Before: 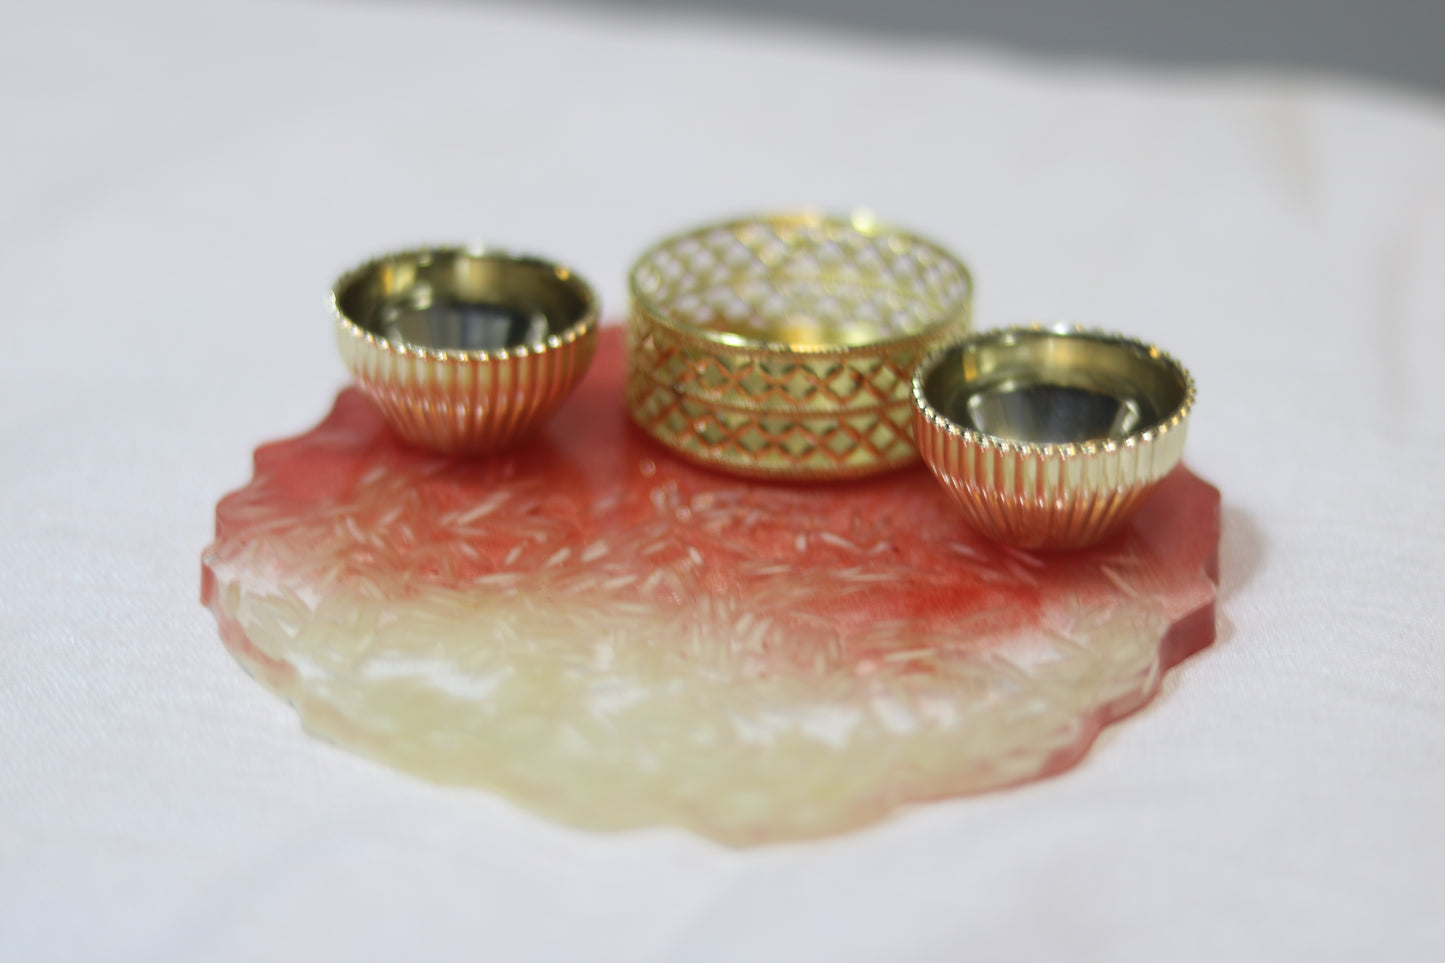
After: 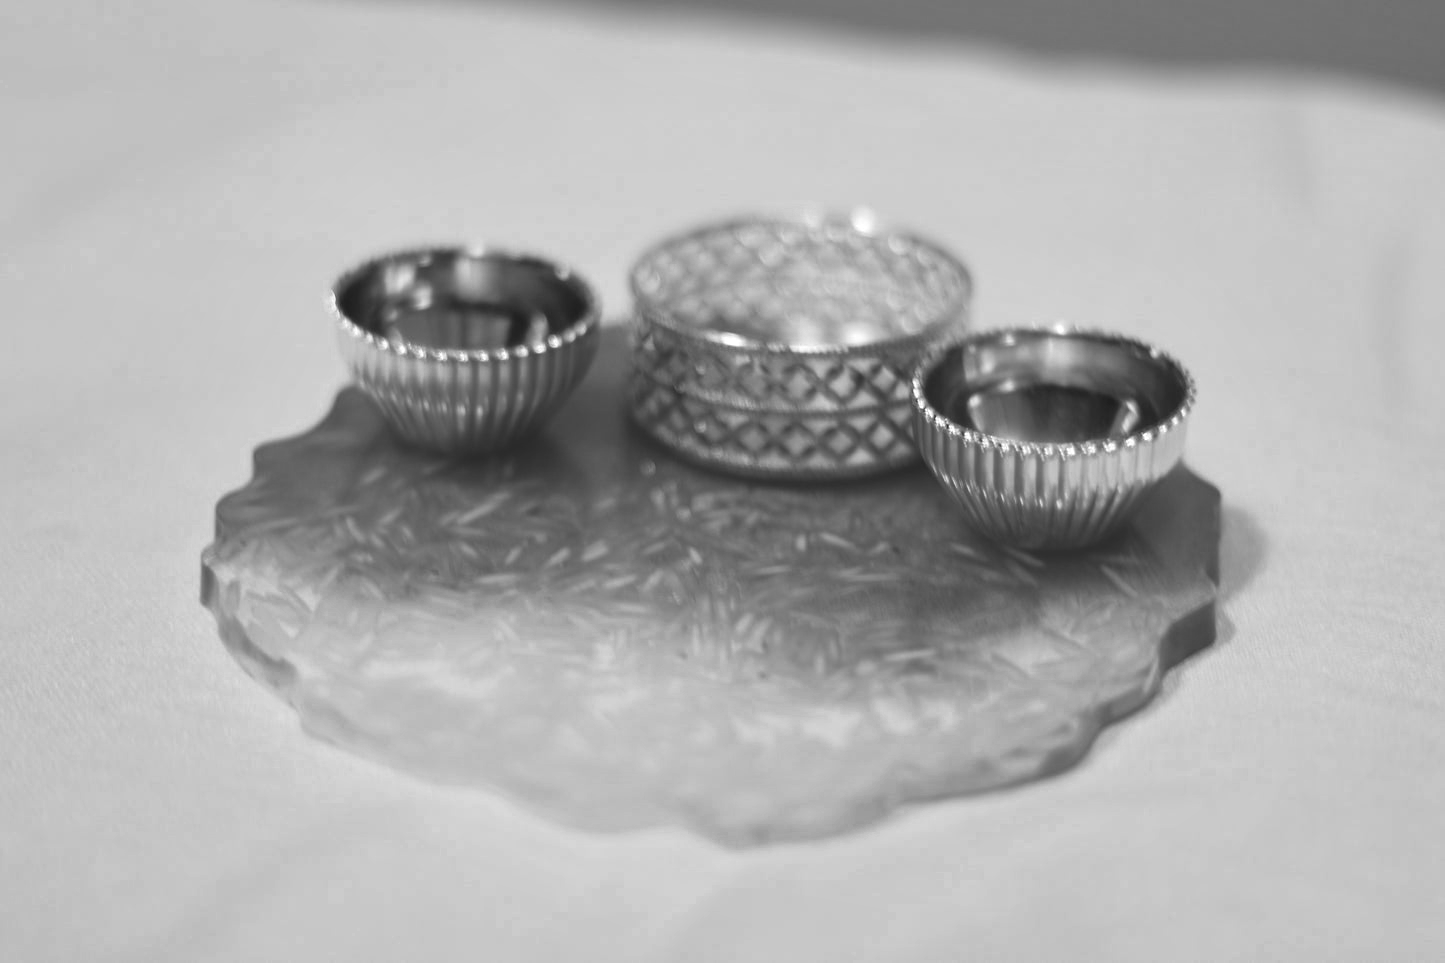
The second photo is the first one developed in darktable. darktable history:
color zones: curves: ch0 [(0.002, 0.593) (0.143, 0.417) (0.285, 0.541) (0.455, 0.289) (0.608, 0.327) (0.727, 0.283) (0.869, 0.571) (1, 0.603)]; ch1 [(0, 0) (0.143, 0) (0.286, 0) (0.429, 0) (0.571, 0) (0.714, 0) (0.857, 0)]
shadows and highlights: shadows 20.9, highlights -36.74, soften with gaussian
